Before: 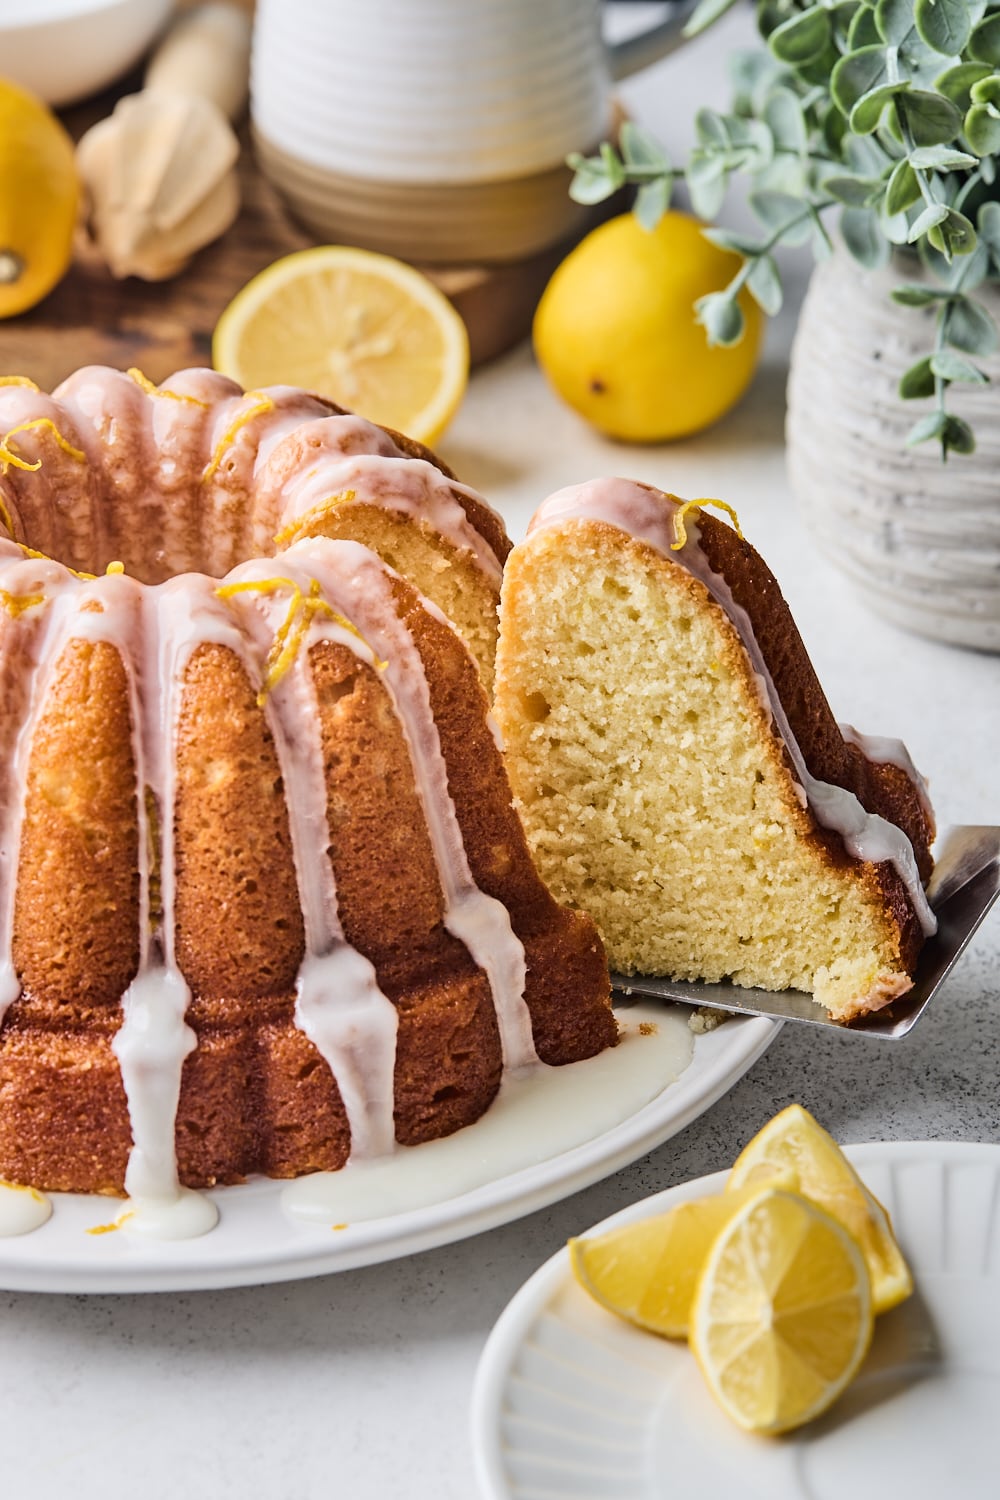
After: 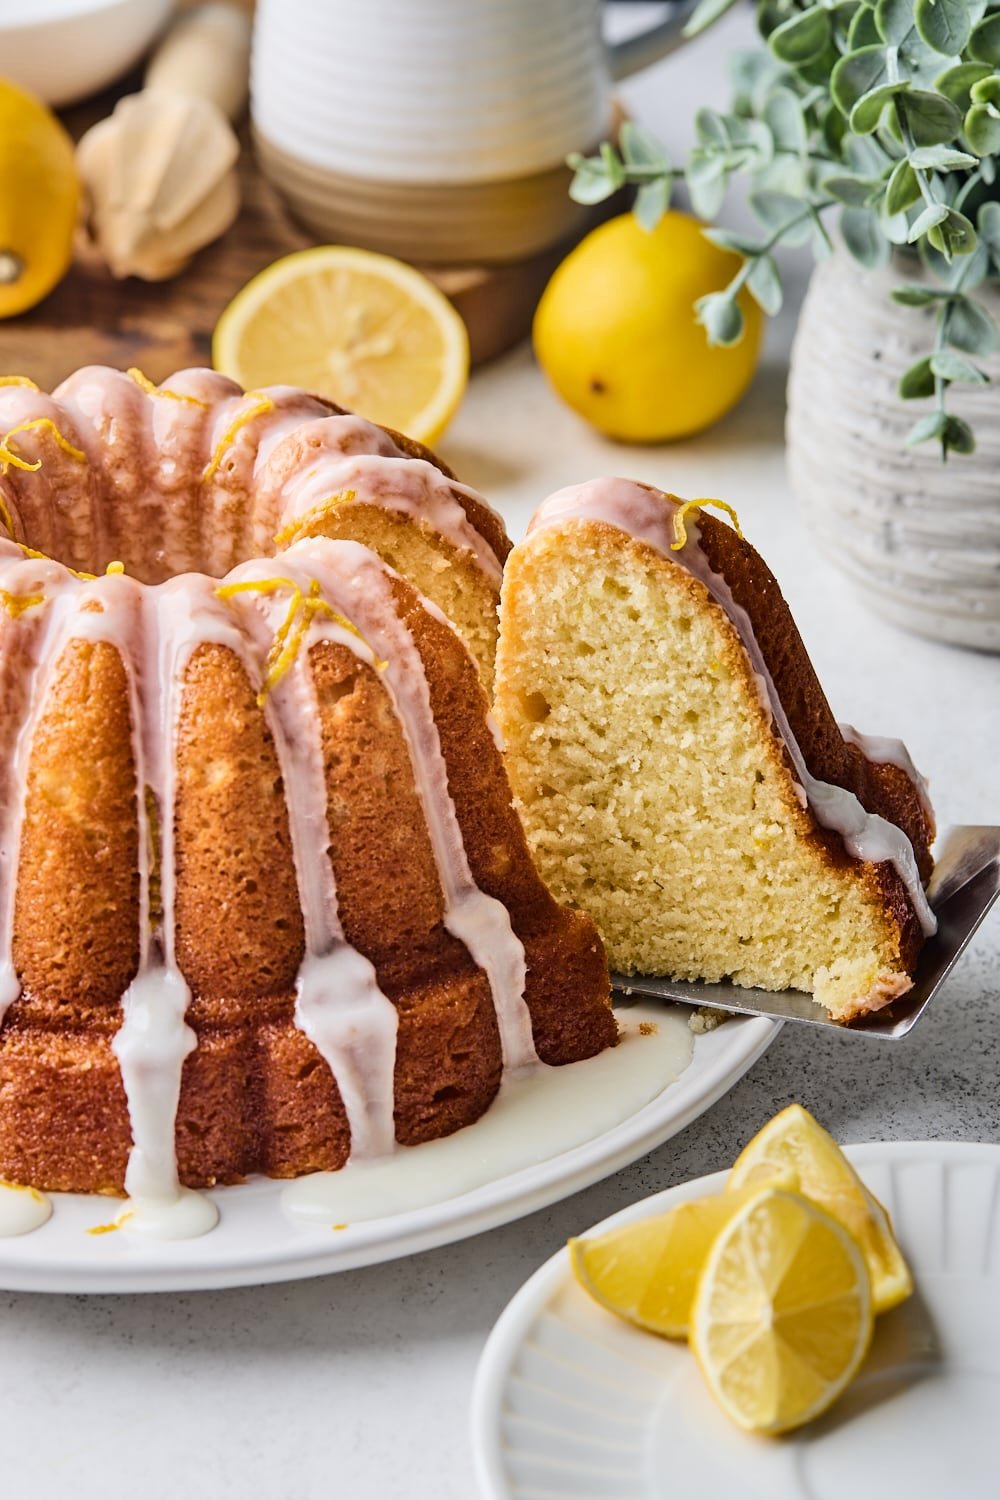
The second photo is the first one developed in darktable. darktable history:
color balance rgb: linear chroma grading › shadows -2.041%, linear chroma grading › highlights -14.161%, linear chroma grading › global chroma -9.622%, linear chroma grading › mid-tones -10.092%, perceptual saturation grading › global saturation 25.418%, global vibrance 20%
